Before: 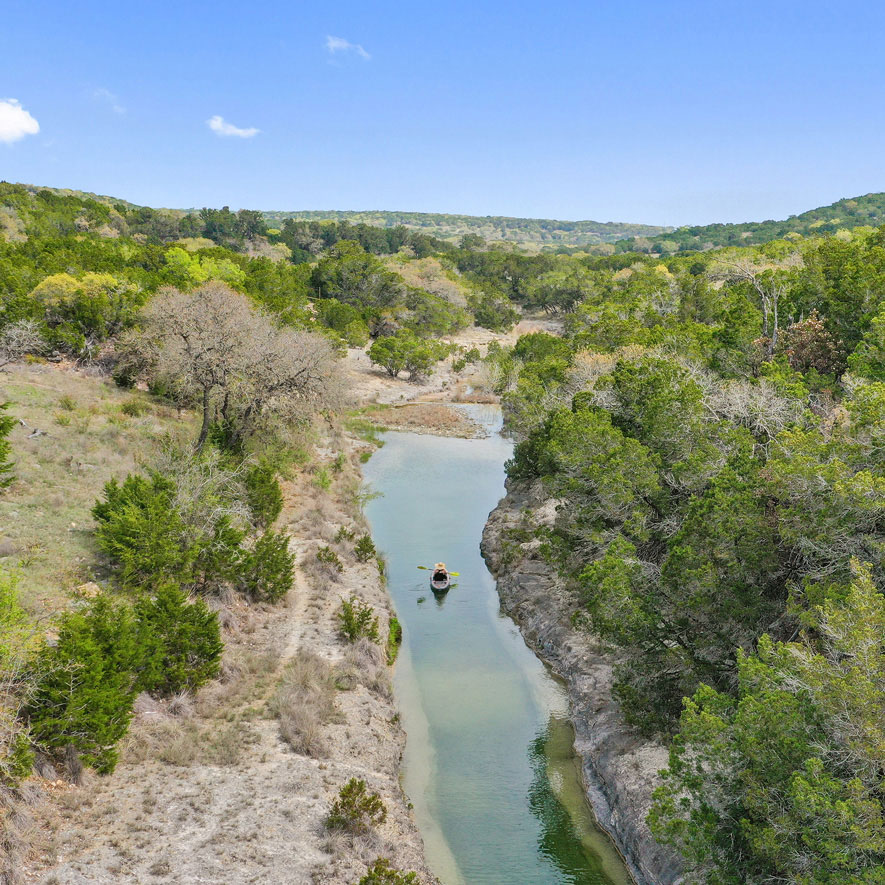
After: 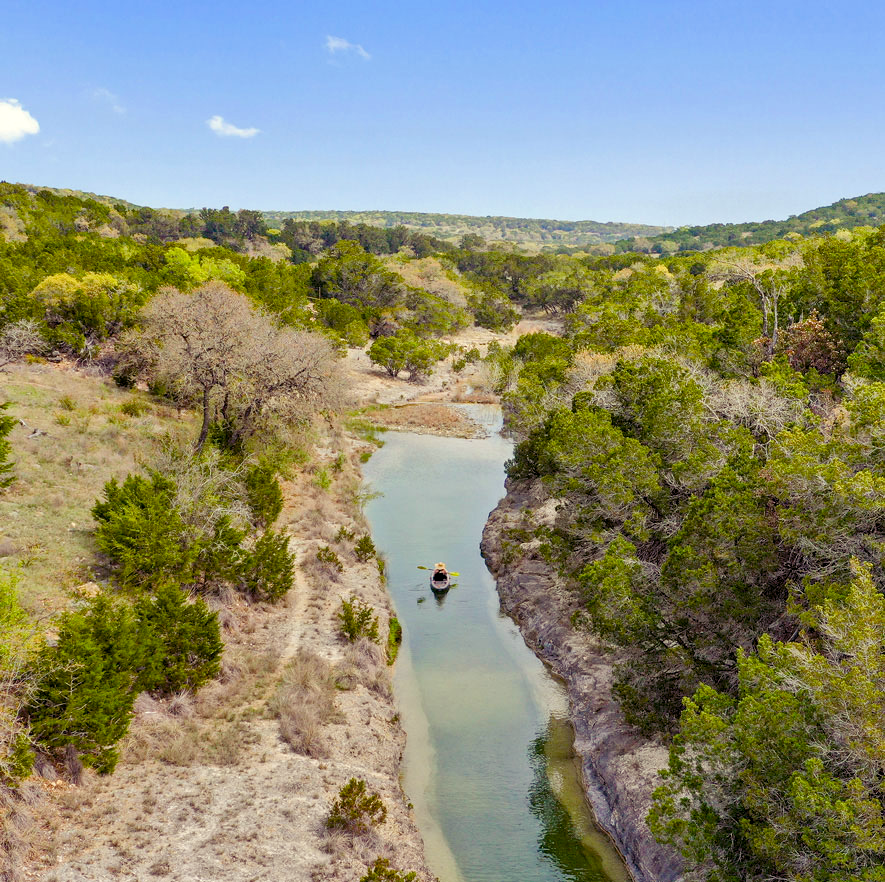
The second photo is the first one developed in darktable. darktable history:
color balance rgb: shadows lift › luminance -21.66%, shadows lift › chroma 8.98%, shadows lift › hue 283.37°, power › chroma 1.05%, power › hue 25.59°, highlights gain › luminance 6.08%, highlights gain › chroma 2.55%, highlights gain › hue 90°, global offset › luminance -0.87%, perceptual saturation grading › global saturation 25%, perceptual saturation grading › highlights -28.39%, perceptual saturation grading › shadows 33.98%
crop: top 0.05%, bottom 0.098%
